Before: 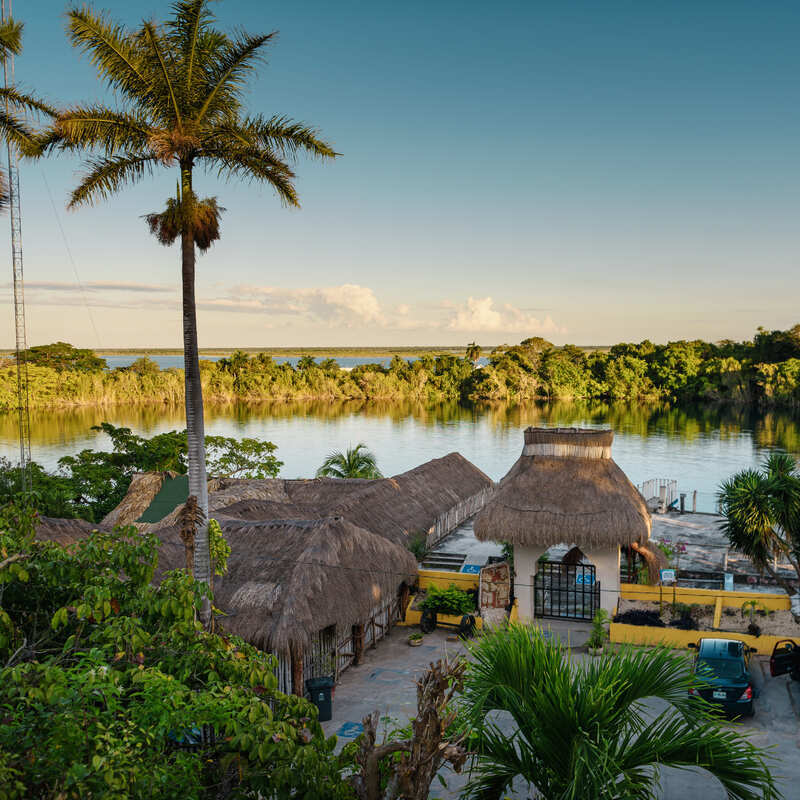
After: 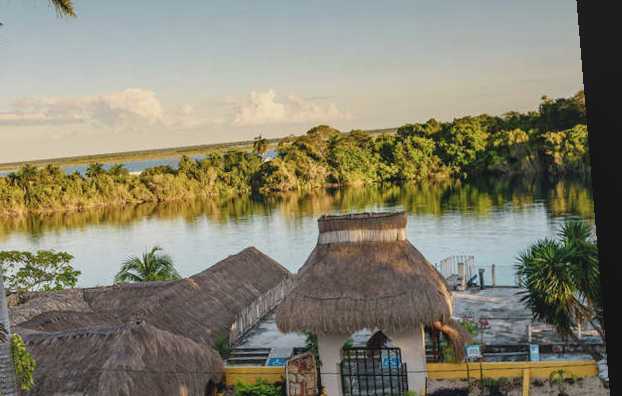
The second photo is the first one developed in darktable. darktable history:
local contrast: detail 110%
rotate and perspective: rotation -4.86°, automatic cropping off
contrast brightness saturation: contrast -0.1, saturation -0.1
crop and rotate: left 27.938%, top 27.046%, bottom 27.046%
